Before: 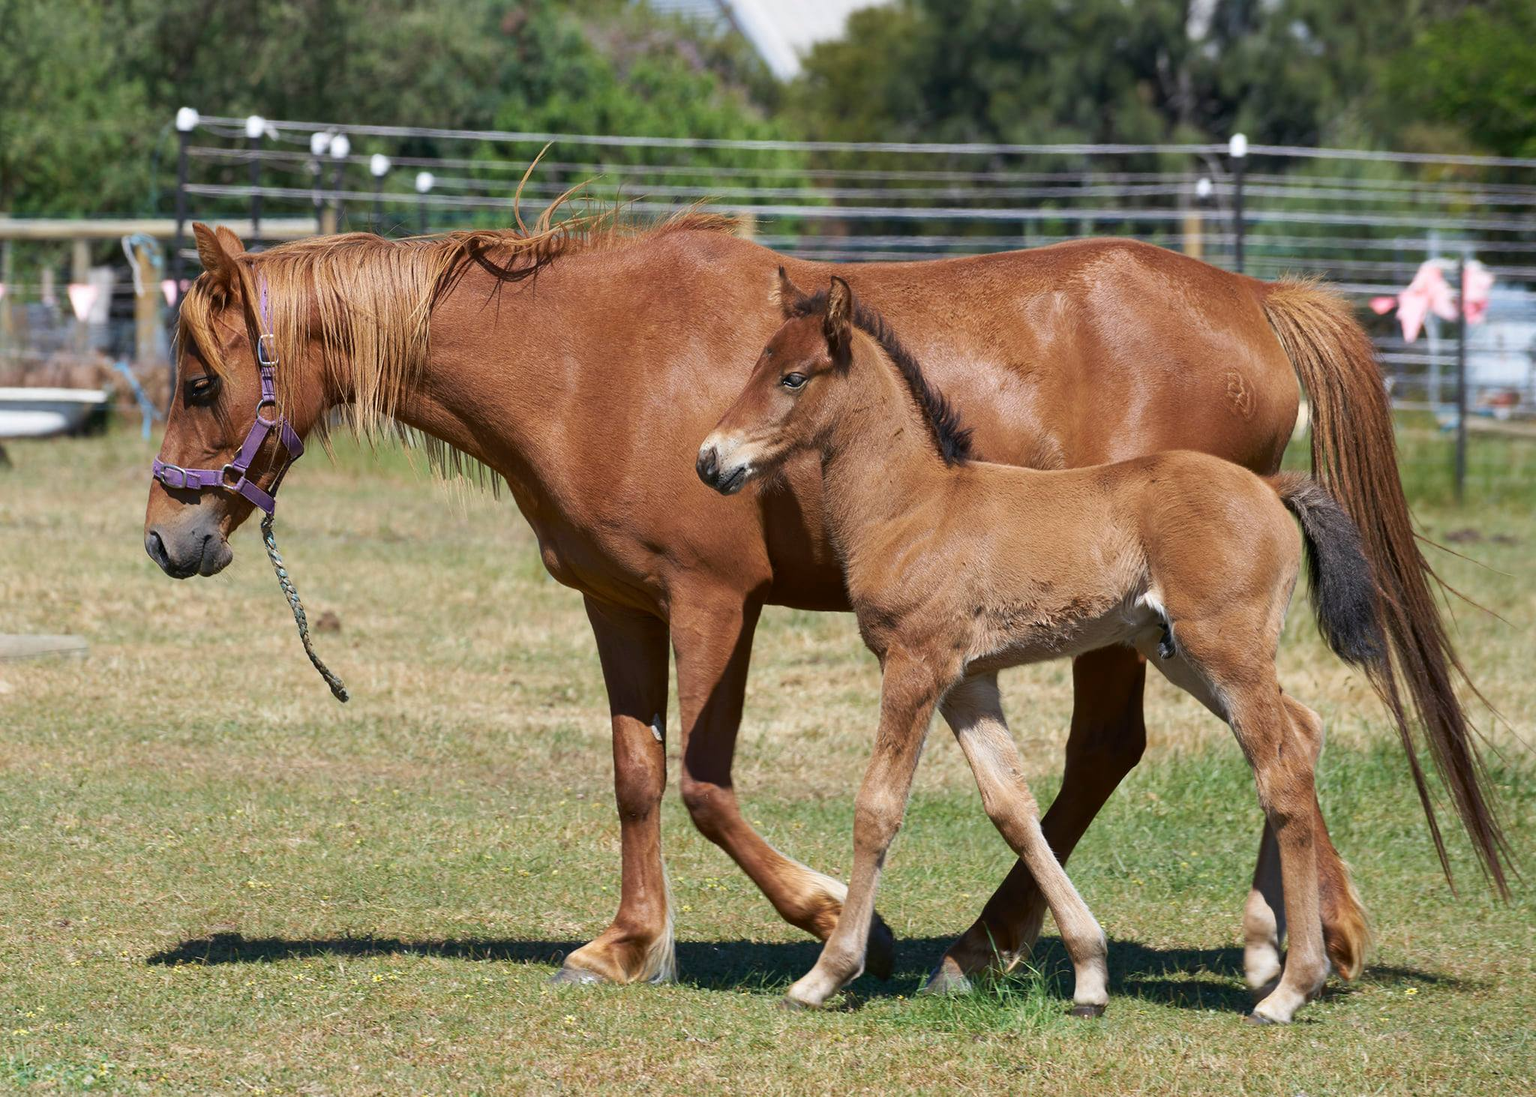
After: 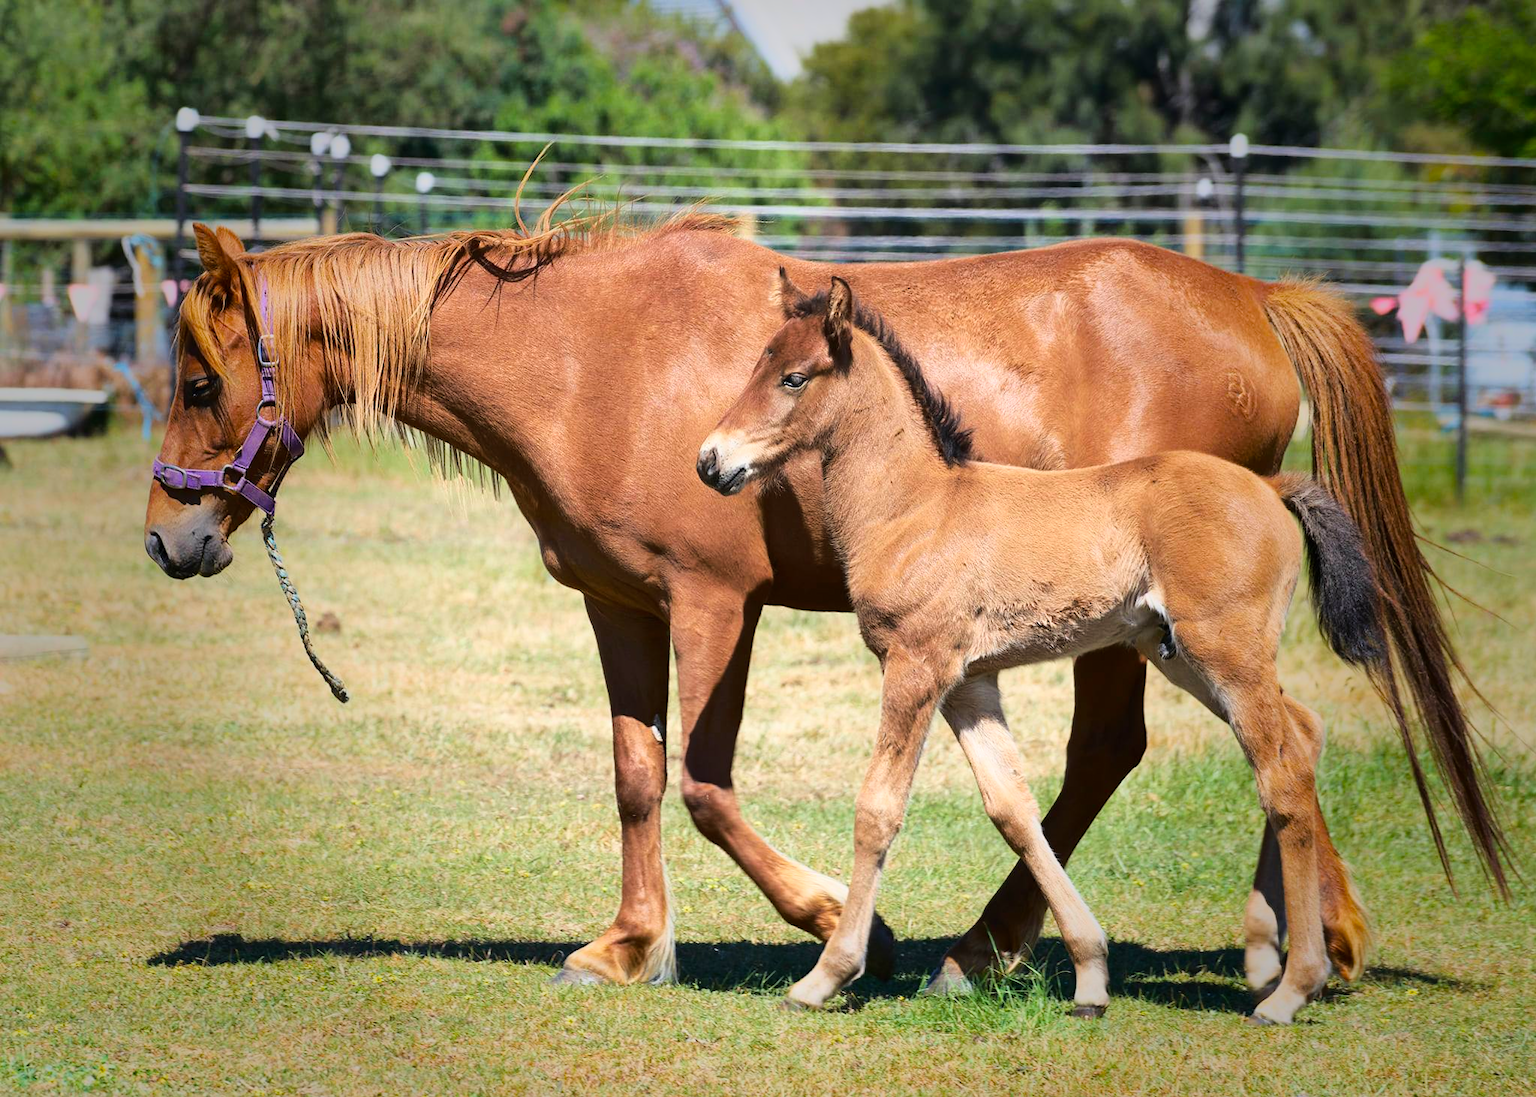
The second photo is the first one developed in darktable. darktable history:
vignetting: fall-off start 40.68%, fall-off radius 40.64%, saturation 0.375
tone equalizer: on, module defaults
base curve: curves: ch0 [(0, 0) (0.028, 0.03) (0.121, 0.232) (0.46, 0.748) (0.859, 0.968) (1, 1)]
